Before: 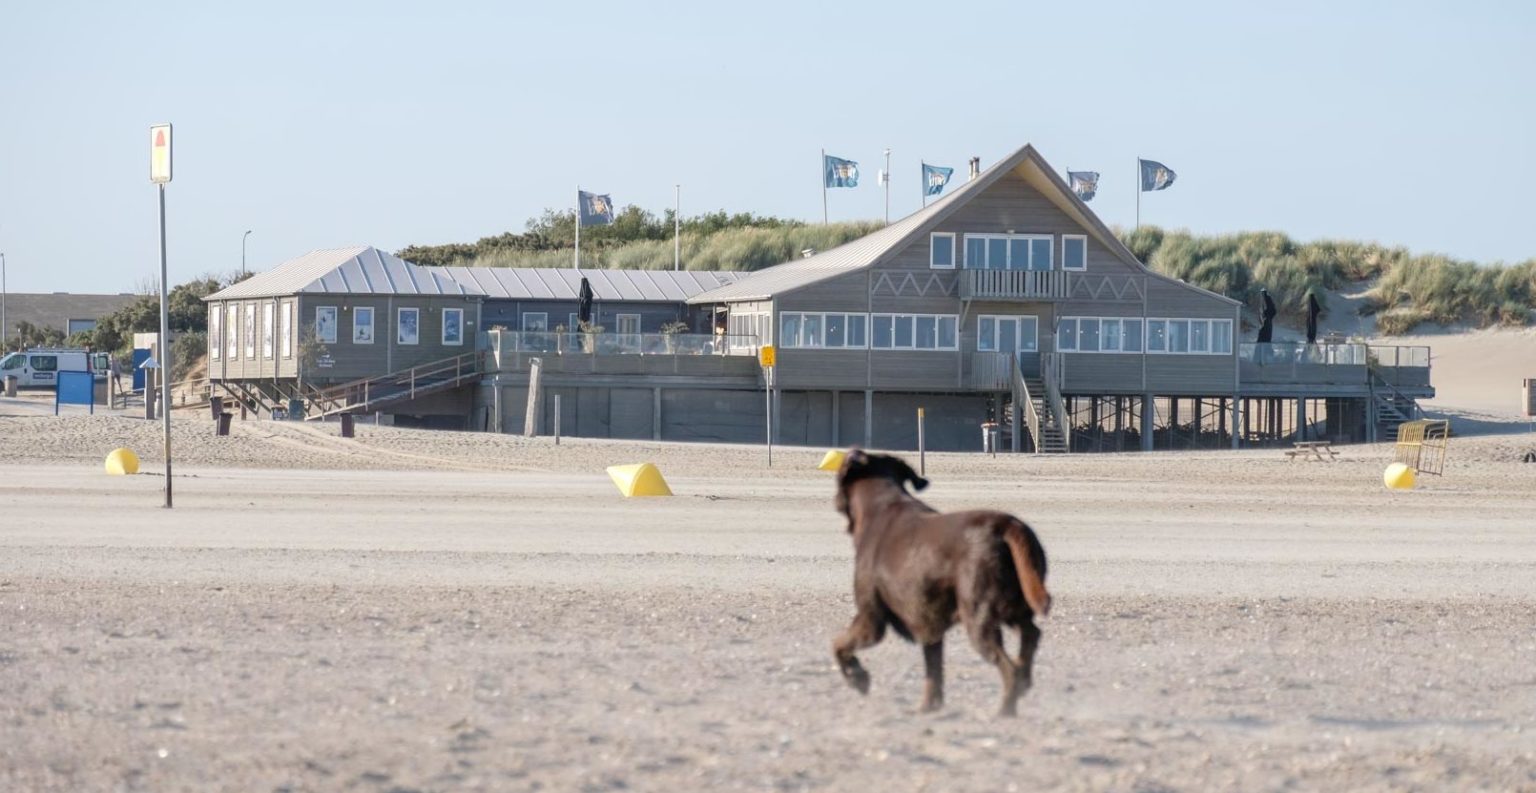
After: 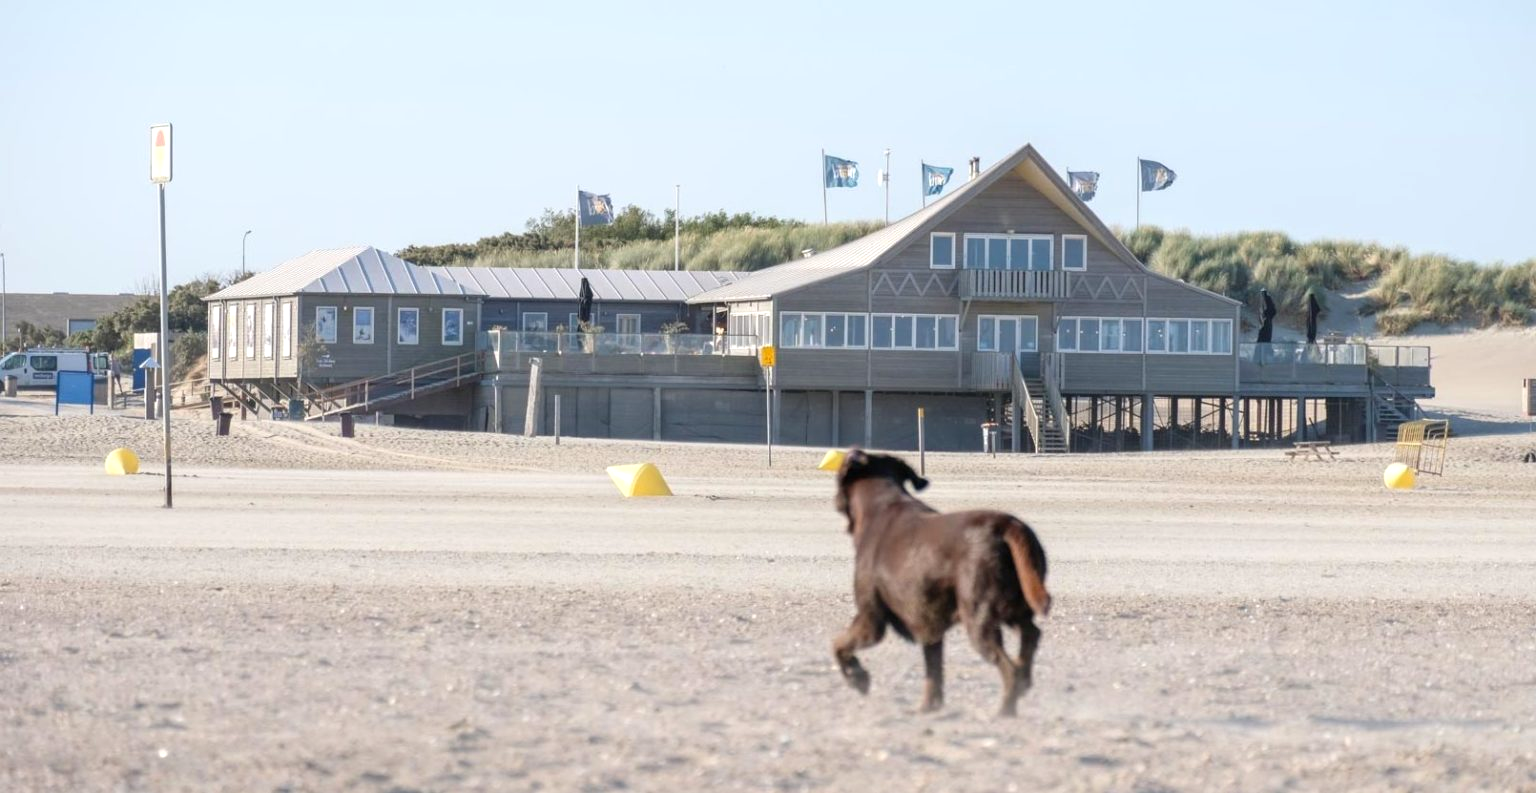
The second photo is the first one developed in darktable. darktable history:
exposure: exposure 1.25 EV, compensate exposure bias true, compensate highlight preservation false
